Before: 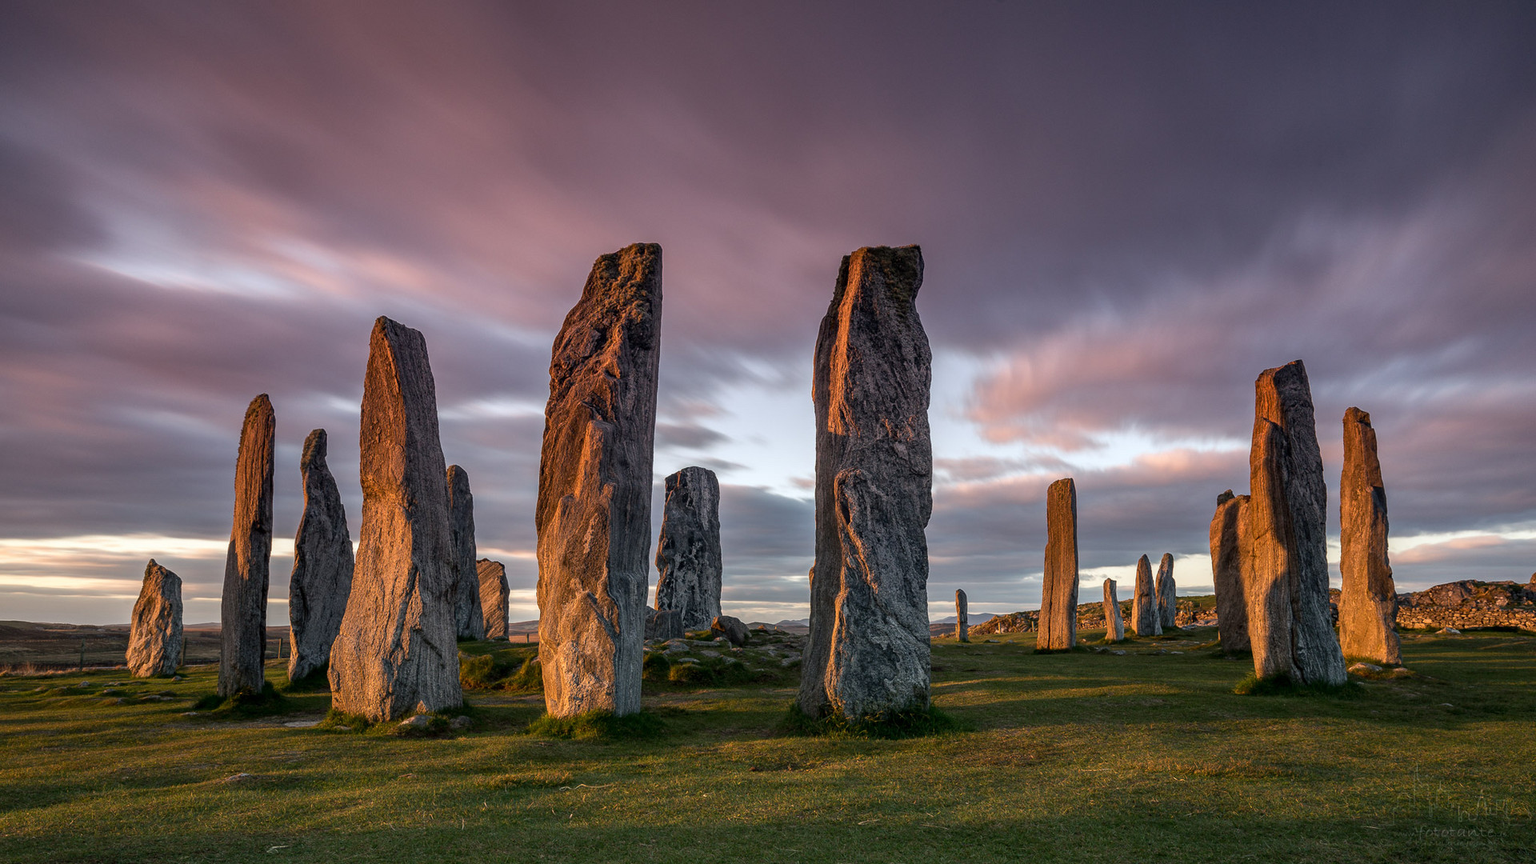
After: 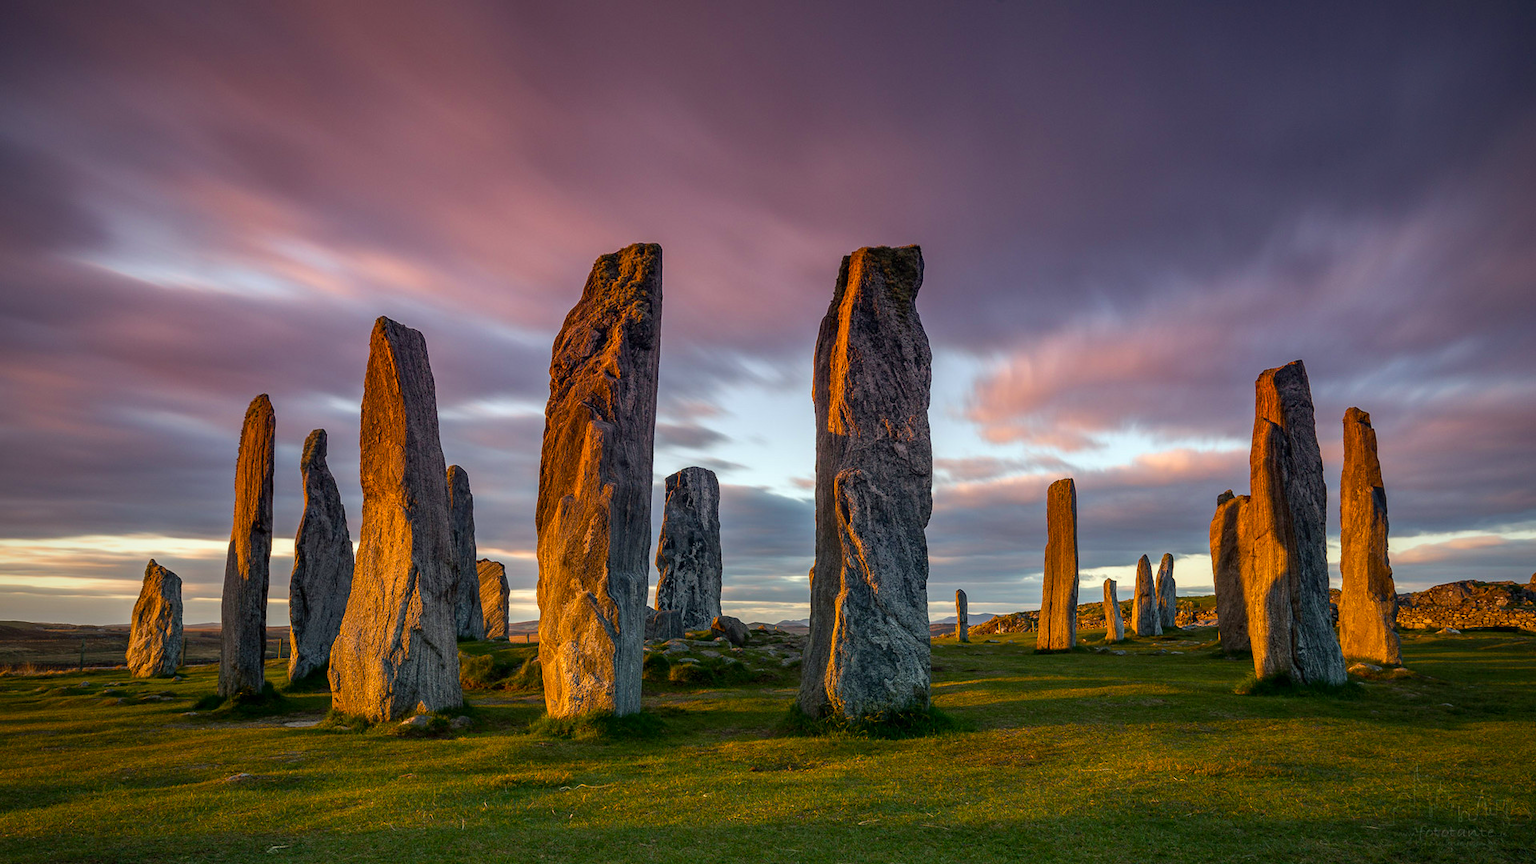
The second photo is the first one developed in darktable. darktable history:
velvia: strength 32.47%, mid-tones bias 0.205
vignetting: fall-off start 67.07%, brightness -0.367, saturation 0.019, width/height ratio 1.009
color correction: highlights a* -2.56, highlights b* 2.47
